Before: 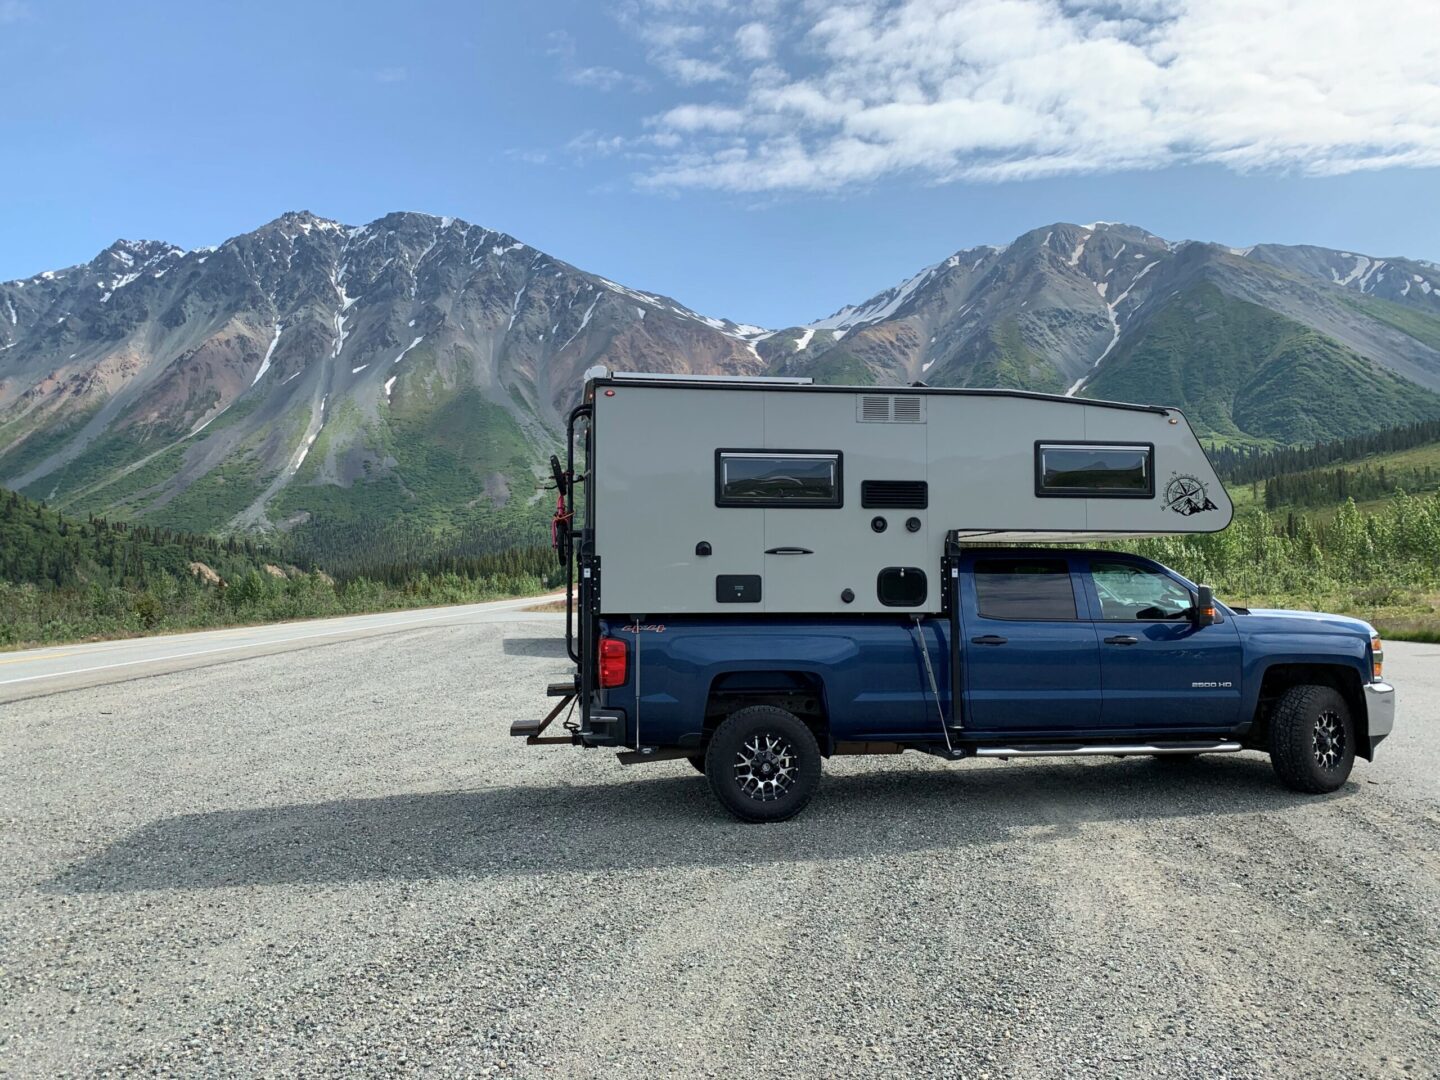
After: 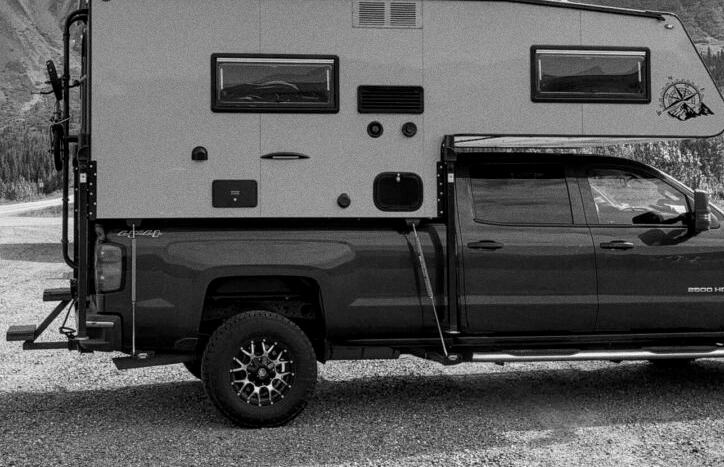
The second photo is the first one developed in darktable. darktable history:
crop: left 35.03%, top 36.625%, right 14.663%, bottom 20.057%
grain: on, module defaults
local contrast: on, module defaults
color zones: curves: ch1 [(0, -0.014) (0.143, -0.013) (0.286, -0.013) (0.429, -0.016) (0.571, -0.019) (0.714, -0.015) (0.857, 0.002) (1, -0.014)]
